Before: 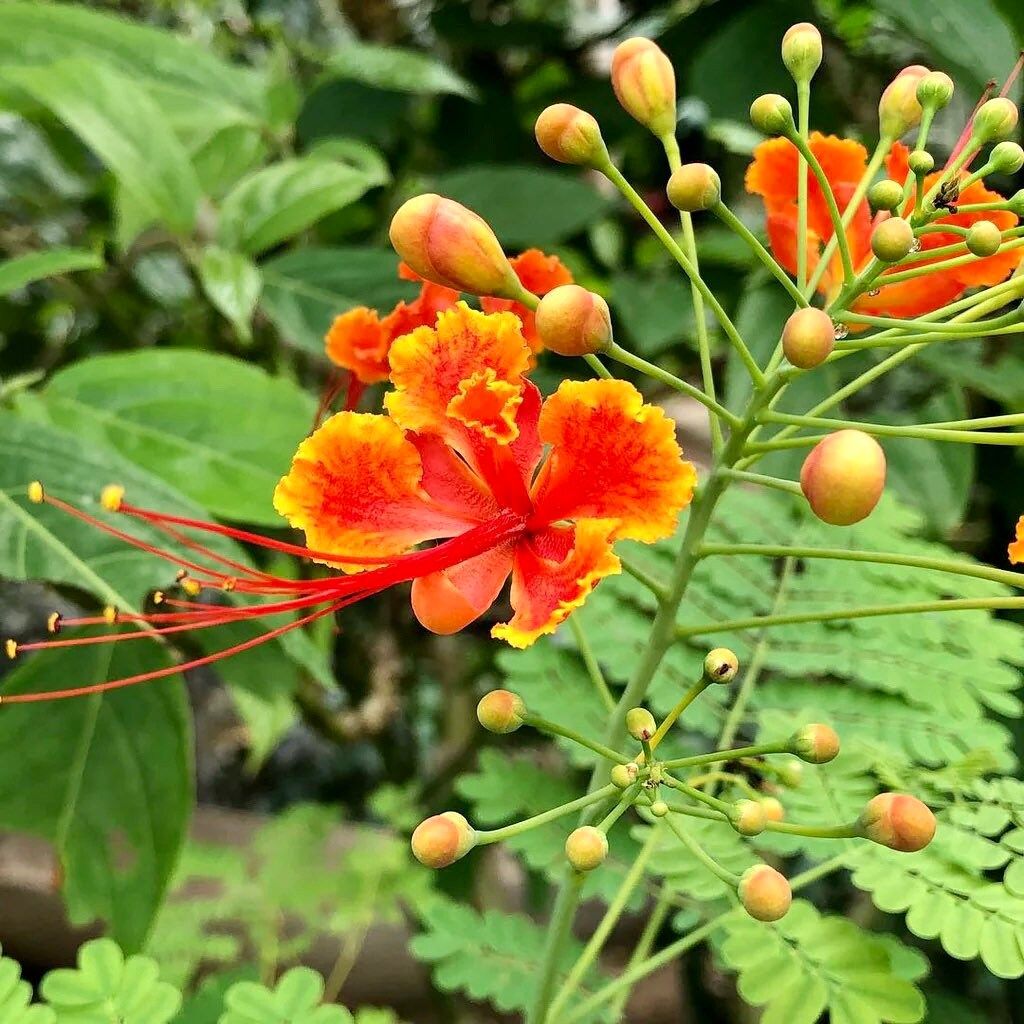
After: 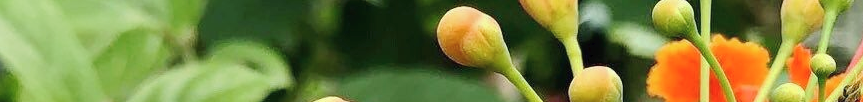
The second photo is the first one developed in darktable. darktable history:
contrast brightness saturation: contrast 0.05, brightness 0.06, saturation 0.01
exposure: exposure -0.05 EV
crop and rotate: left 9.644%, top 9.491%, right 6.021%, bottom 80.509%
tone curve: curves: ch0 [(0, 0) (0.003, 0.018) (0.011, 0.024) (0.025, 0.038) (0.044, 0.067) (0.069, 0.098) (0.1, 0.13) (0.136, 0.165) (0.177, 0.205) (0.224, 0.249) (0.277, 0.304) (0.335, 0.365) (0.399, 0.432) (0.468, 0.505) (0.543, 0.579) (0.623, 0.652) (0.709, 0.725) (0.801, 0.802) (0.898, 0.876) (1, 1)], preserve colors none
